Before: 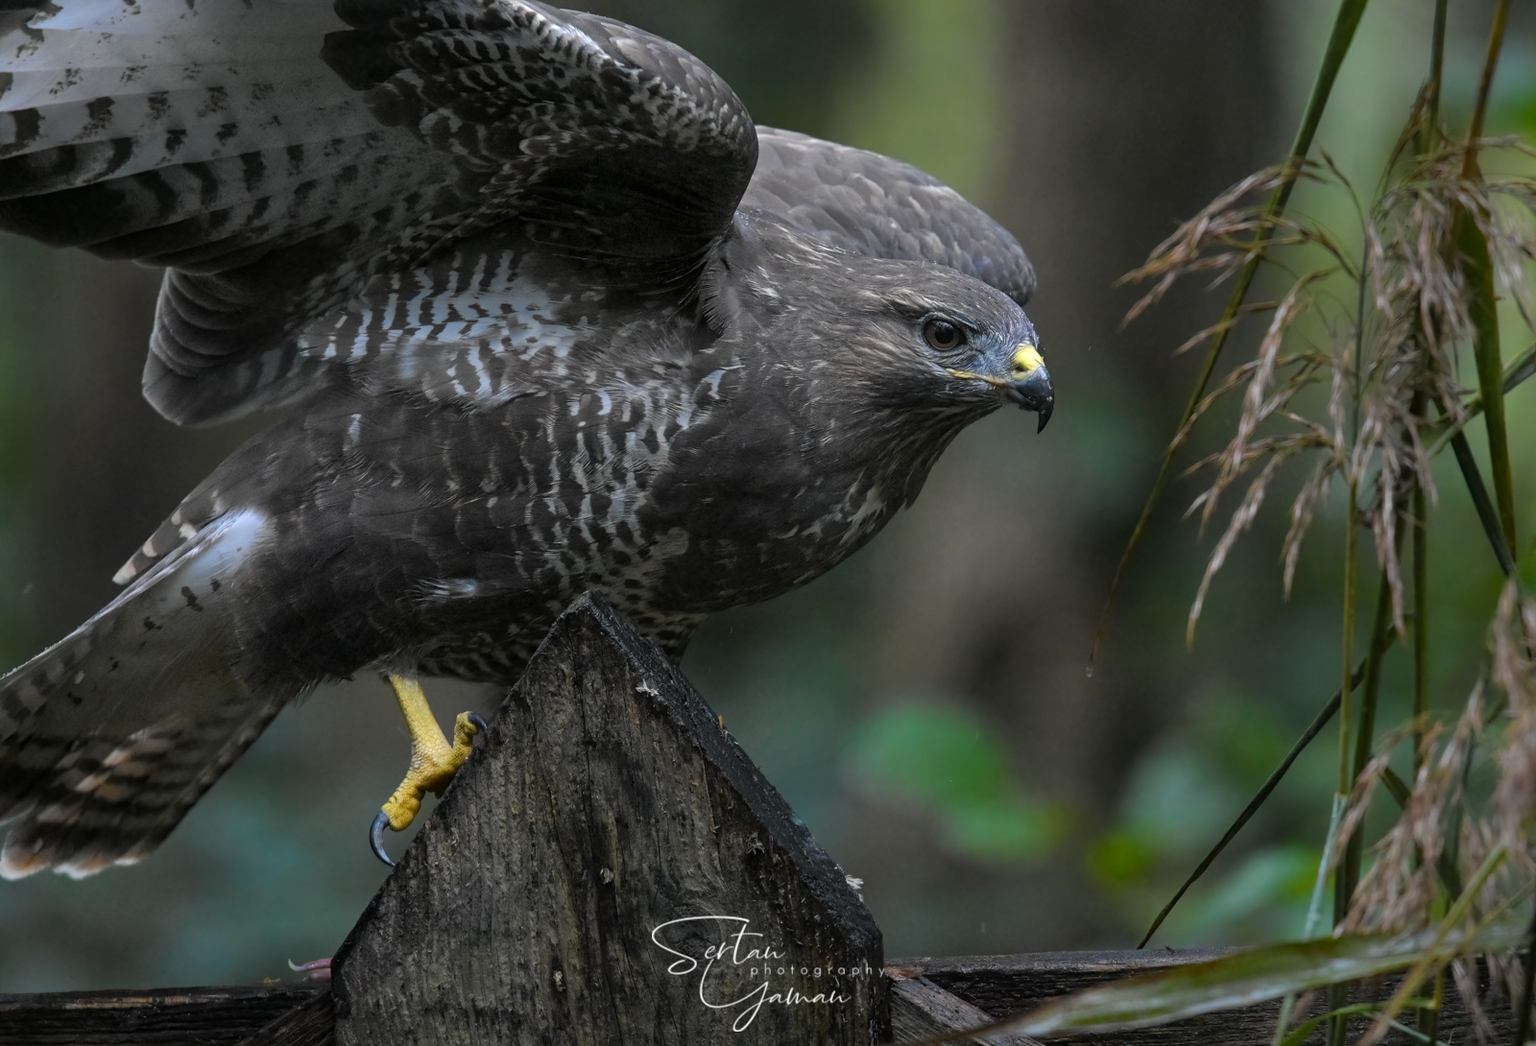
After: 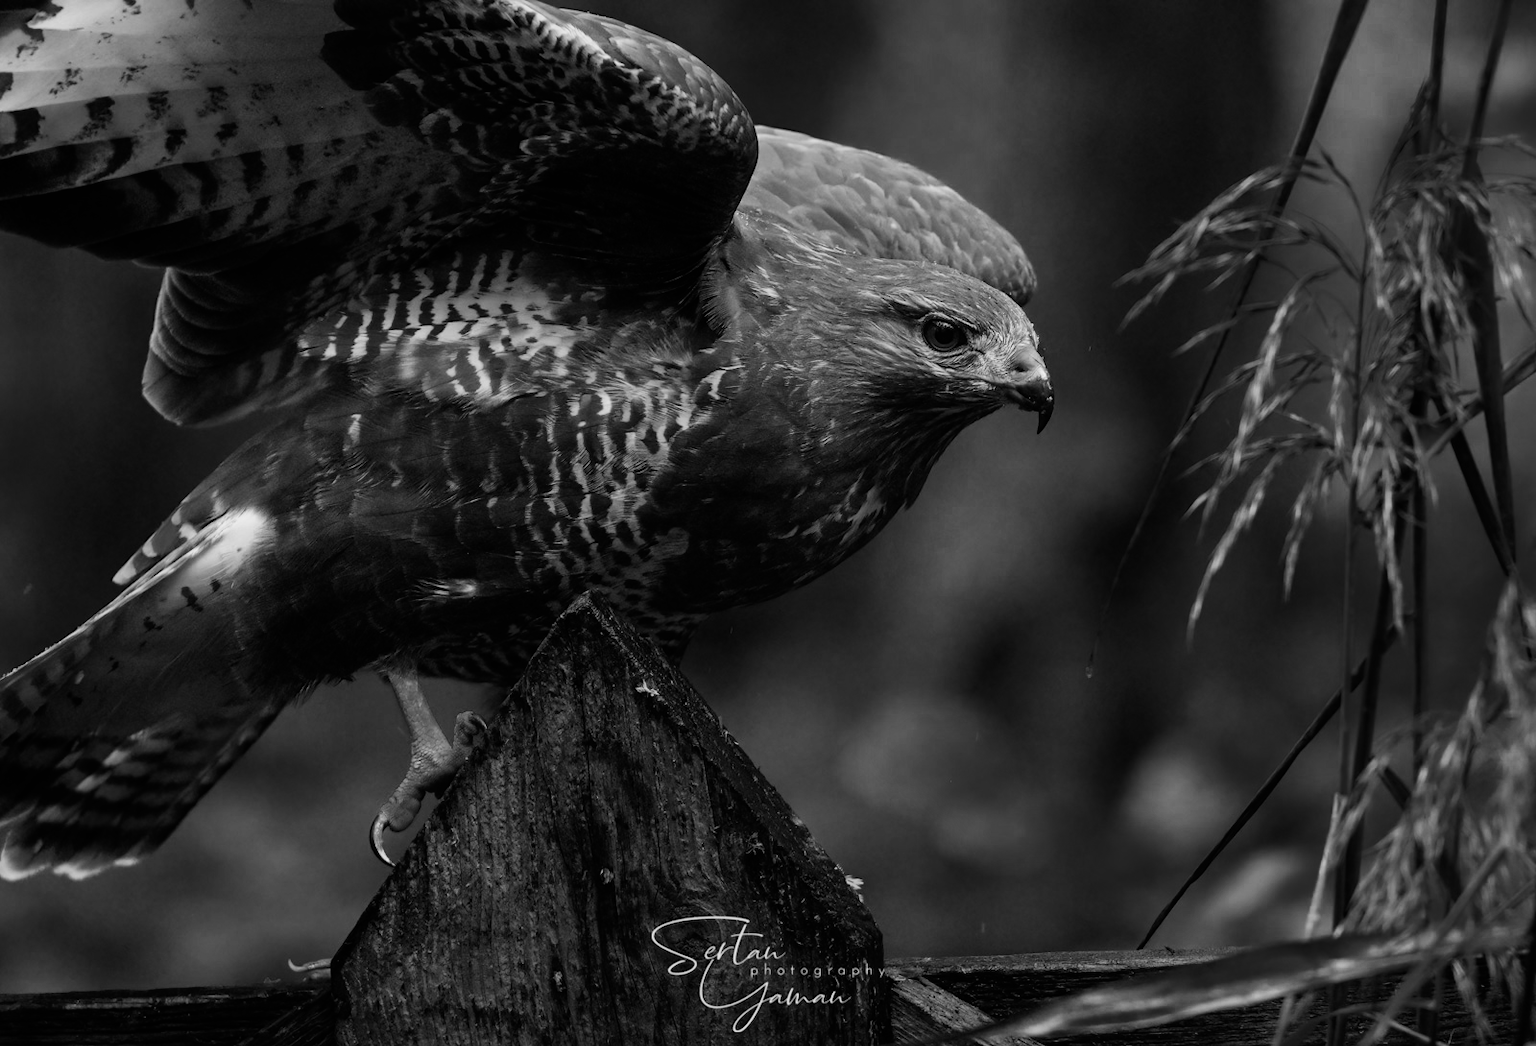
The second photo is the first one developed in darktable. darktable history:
color zones: curves: ch0 [(0.287, 0.048) (0.493, 0.484) (0.737, 0.816)]; ch1 [(0, 0) (0.143, 0) (0.286, 0) (0.429, 0) (0.571, 0) (0.714, 0) (0.857, 0)]
sigmoid: contrast 1.6, skew -0.2, preserve hue 0%, red attenuation 0.1, red rotation 0.035, green attenuation 0.1, green rotation -0.017, blue attenuation 0.15, blue rotation -0.052, base primaries Rec2020
white balance: red 0.986, blue 1.01
